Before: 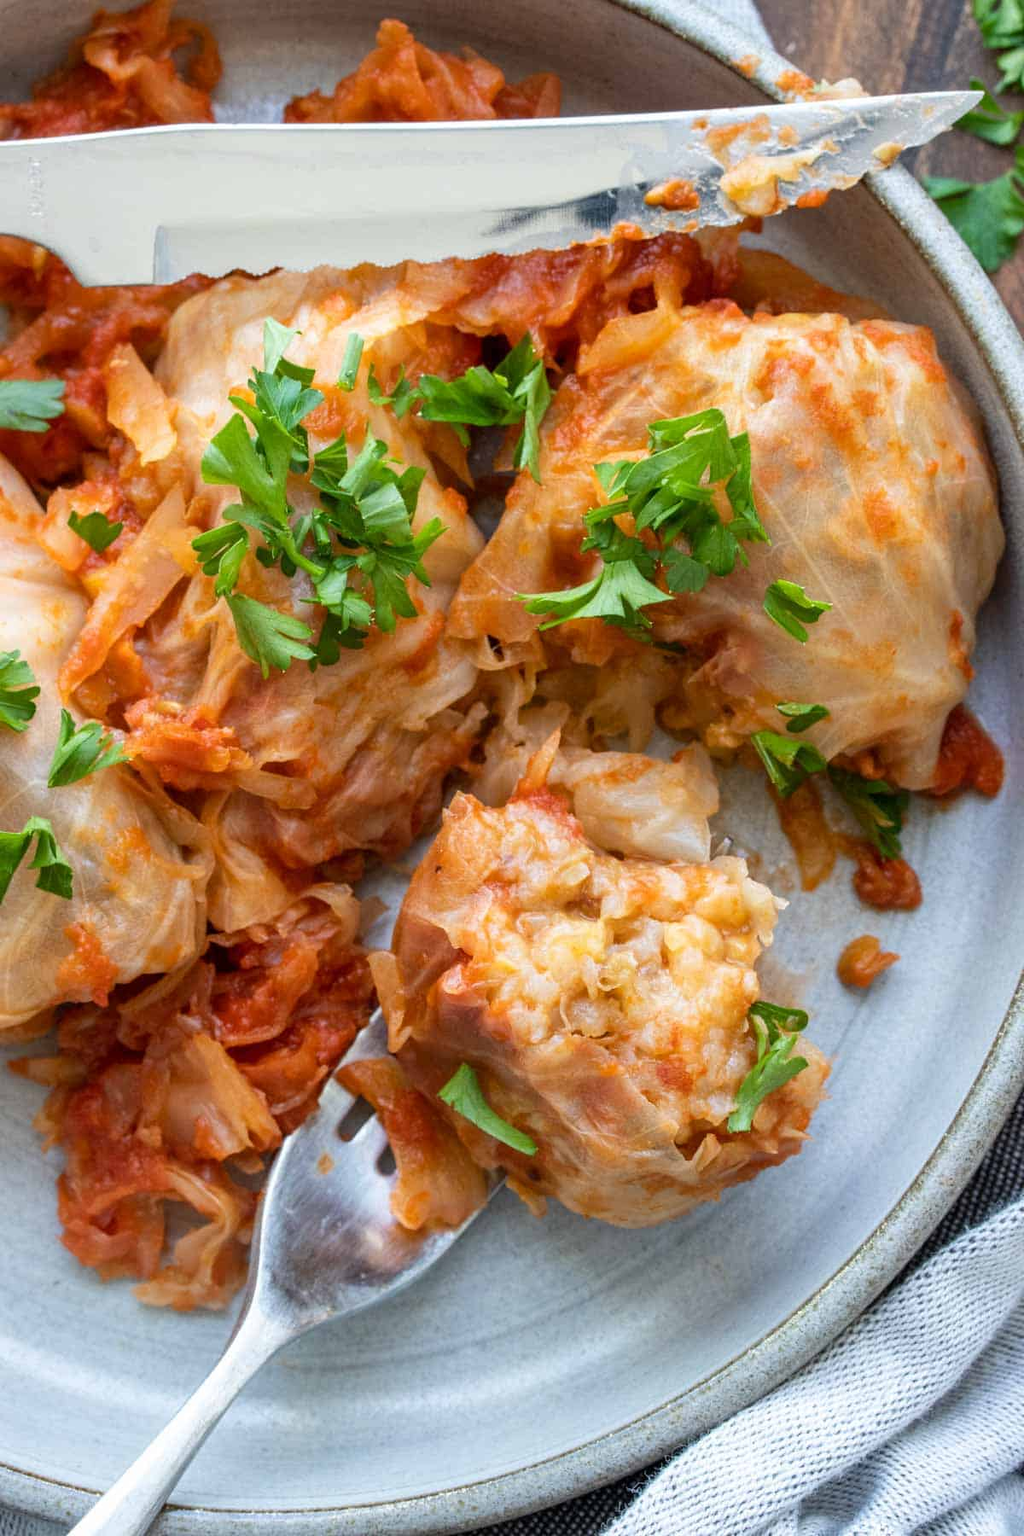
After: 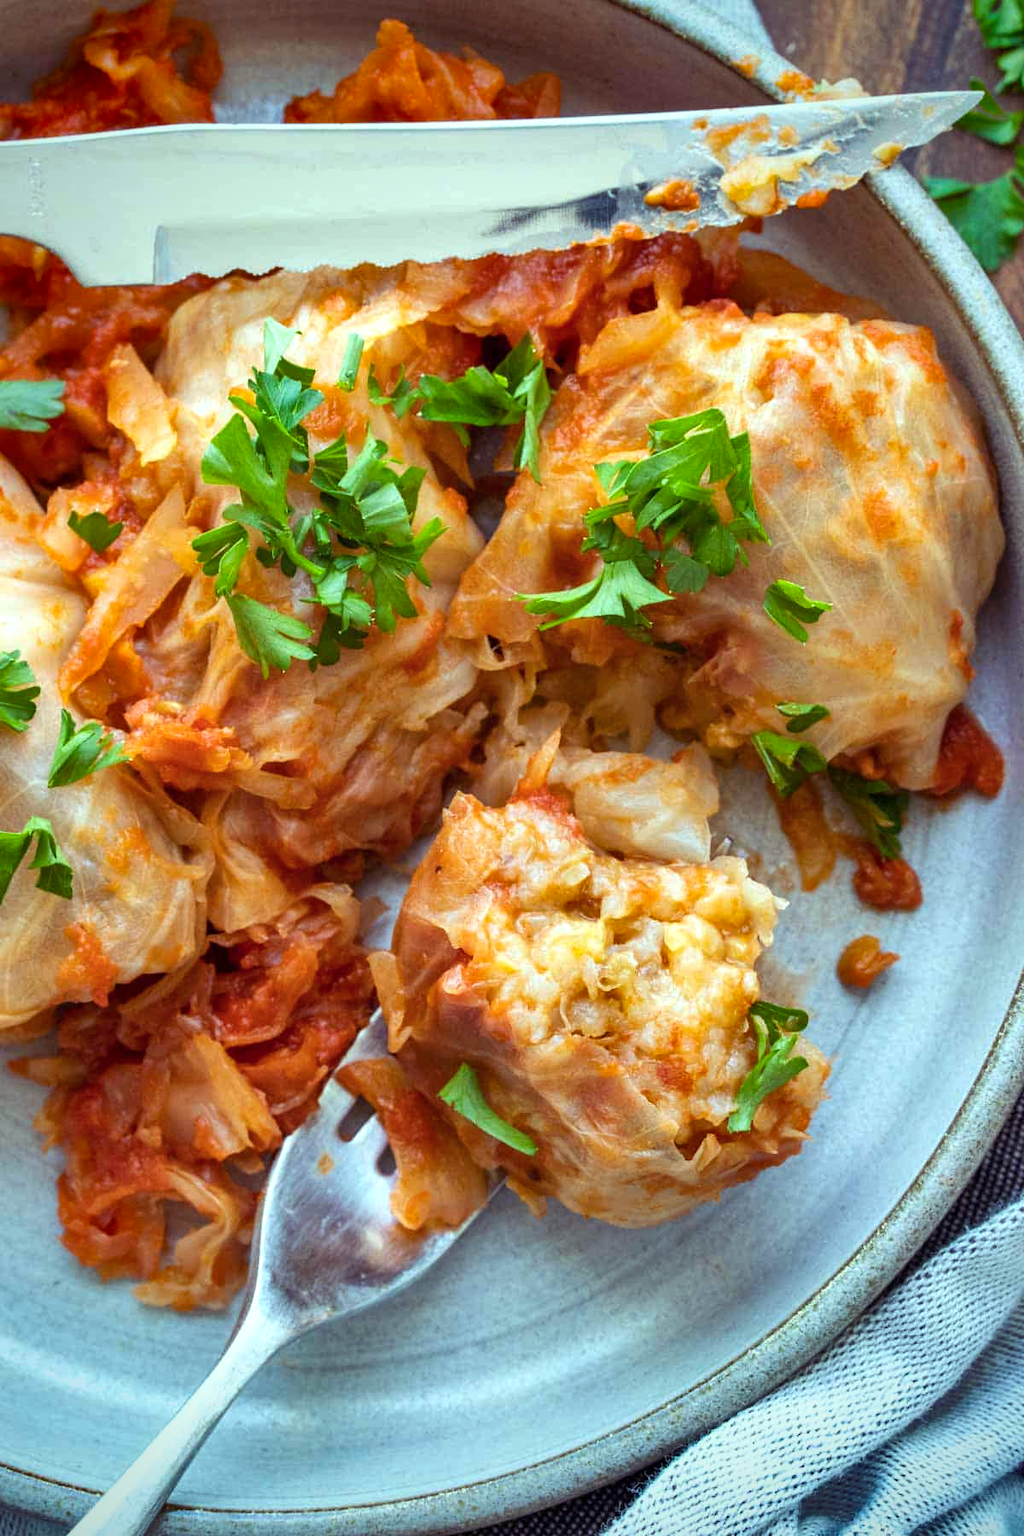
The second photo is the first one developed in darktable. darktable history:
color balance rgb: shadows lift › luminance 0.26%, shadows lift › chroma 6.953%, shadows lift › hue 298.59°, highlights gain › luminance 20.187%, highlights gain › chroma 2.653%, highlights gain › hue 175.54°, perceptual saturation grading › global saturation 0.01%, global vibrance 20%
shadows and highlights: soften with gaussian
vignetting: fall-off start 71.6%, saturation 0.368, unbound false
